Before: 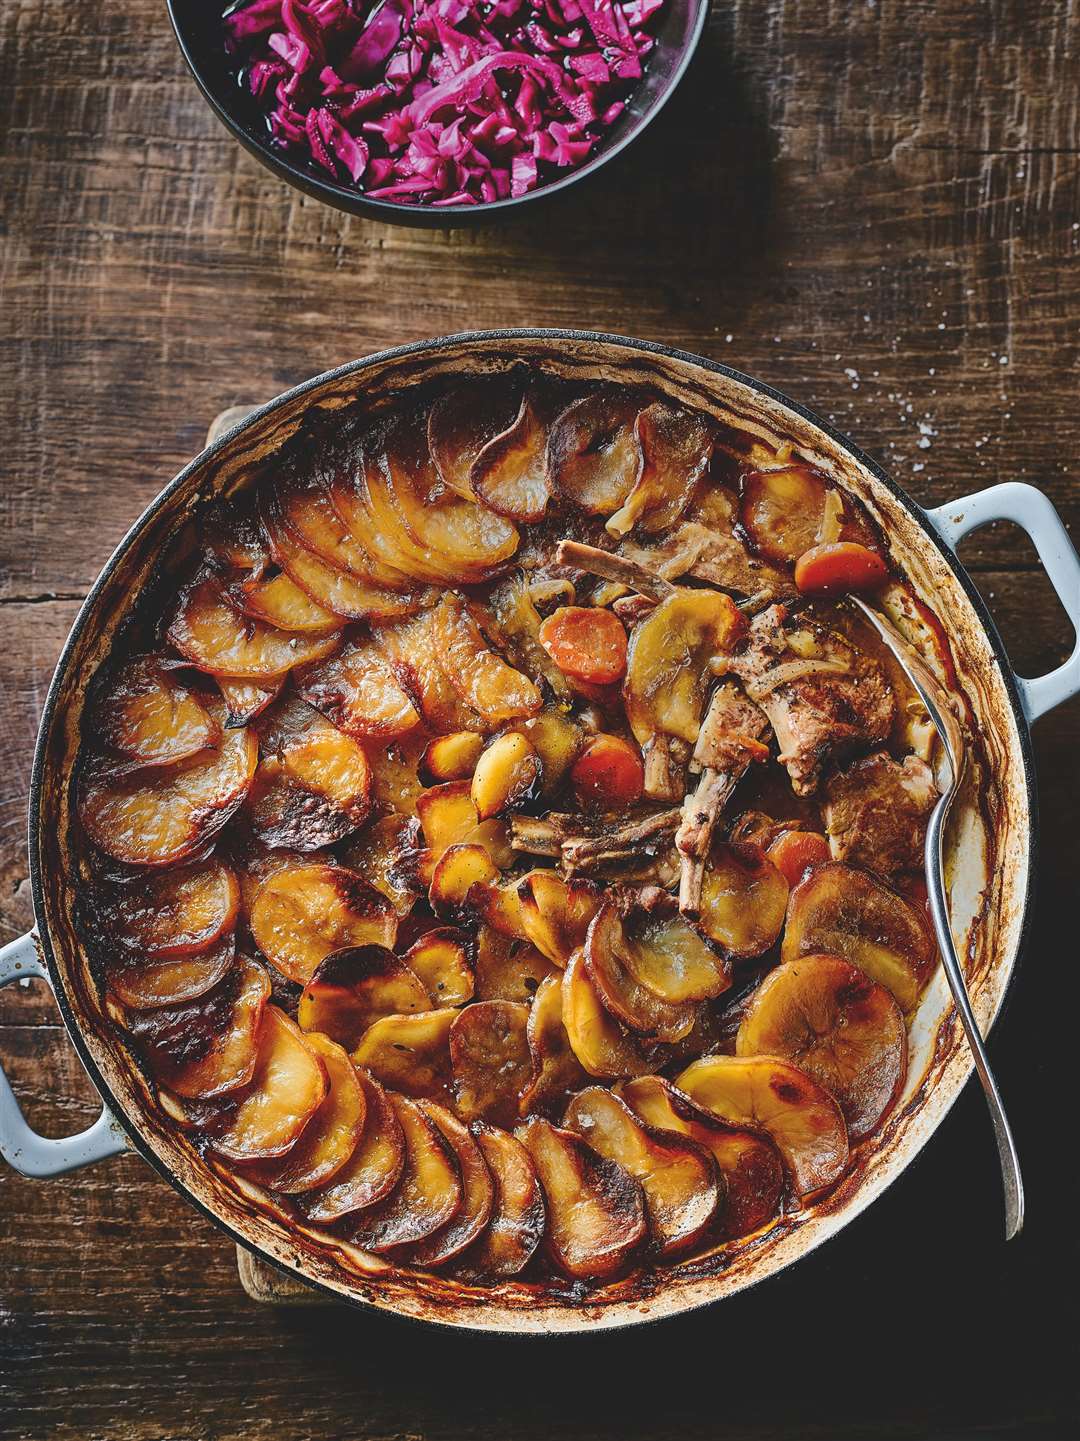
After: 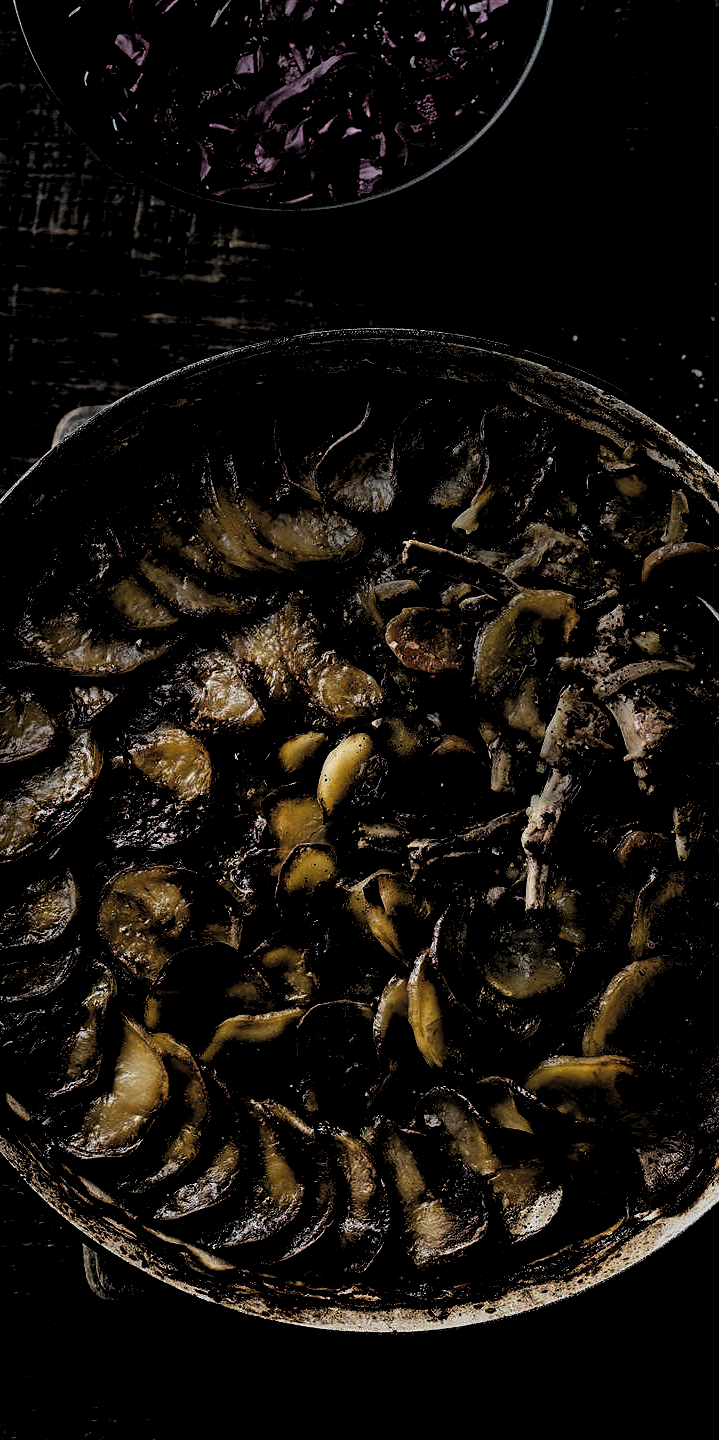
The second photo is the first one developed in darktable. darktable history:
crop and rotate: left 14.351%, right 18.992%
exposure: black level correction 0, compensate exposure bias true, compensate highlight preservation false
levels: levels [0.514, 0.759, 1]
